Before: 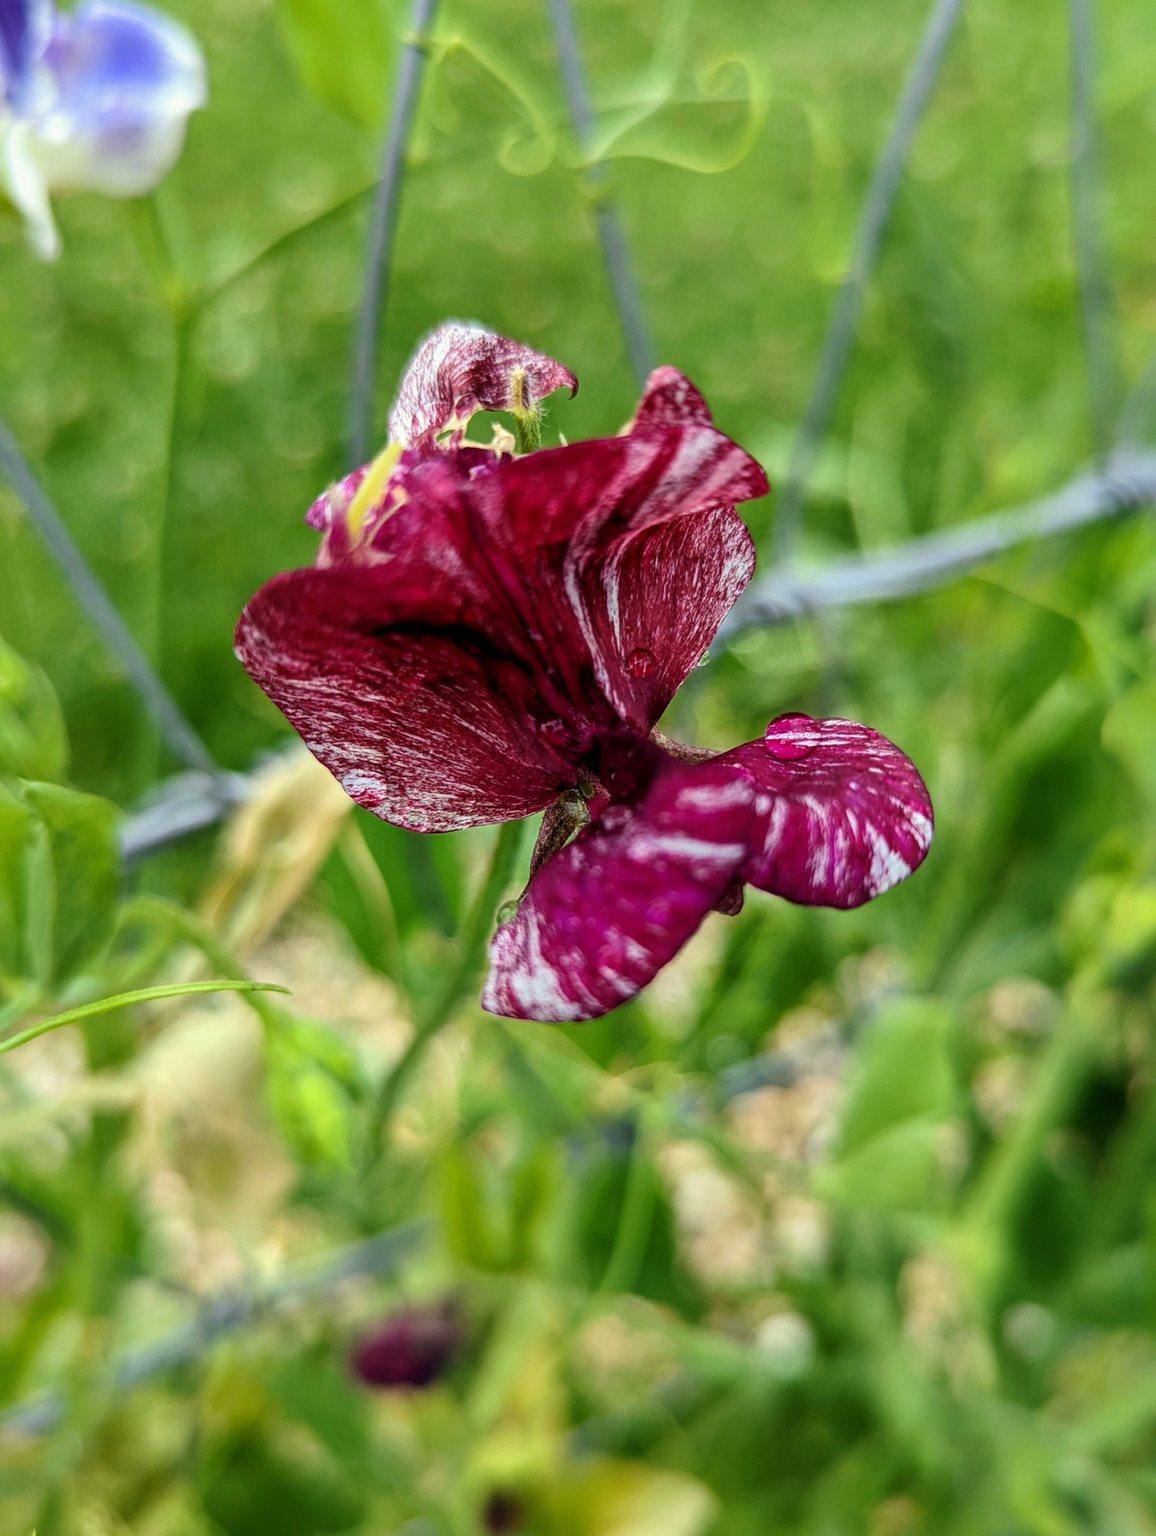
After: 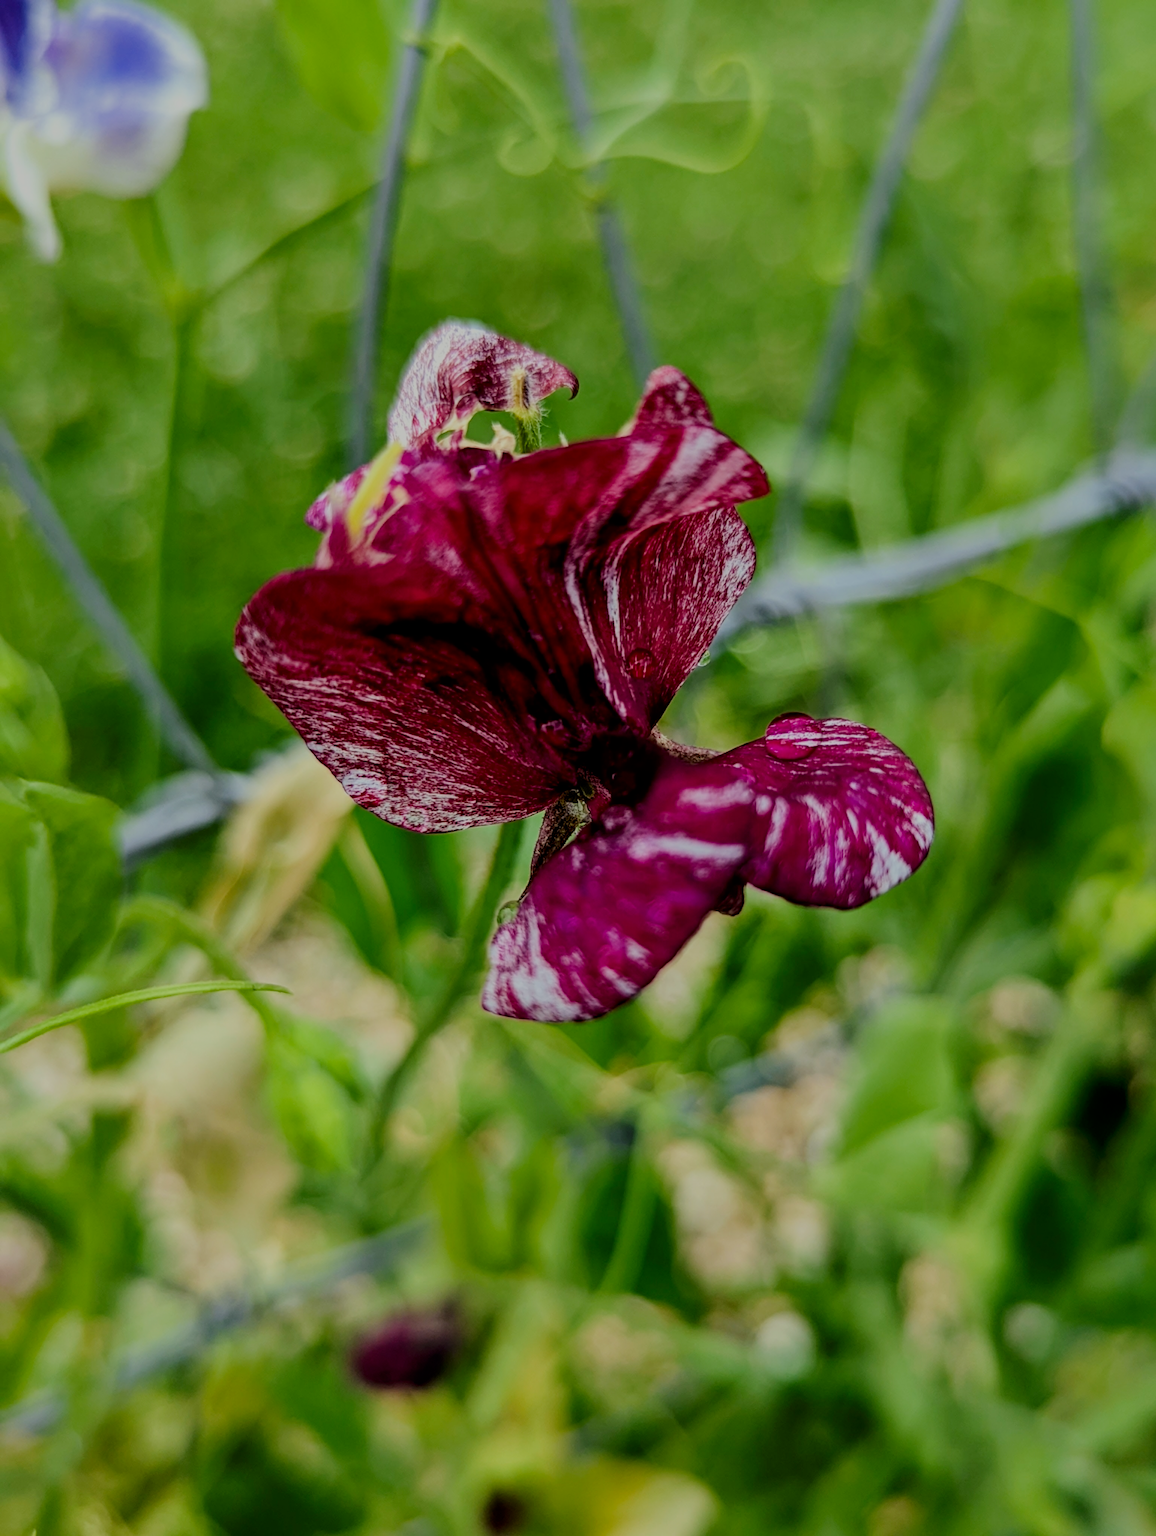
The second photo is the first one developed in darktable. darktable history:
filmic rgb: black relative exposure -6.2 EV, white relative exposure 6.96 EV, hardness 2.24
shadows and highlights: radius 125.98, shadows 30.26, highlights -30.83, low approximation 0.01, soften with gaussian
exposure: compensate highlight preservation false
contrast brightness saturation: contrast 0.065, brightness -0.132, saturation 0.047
